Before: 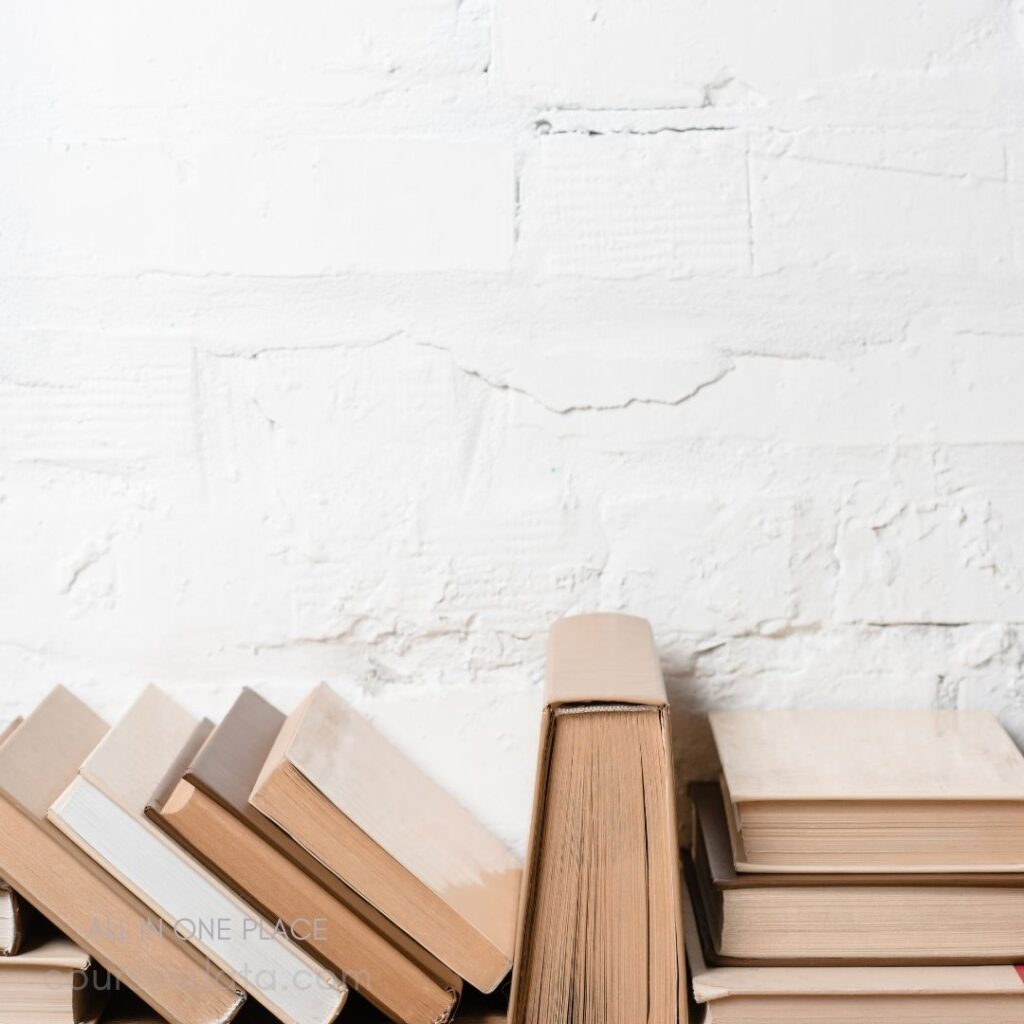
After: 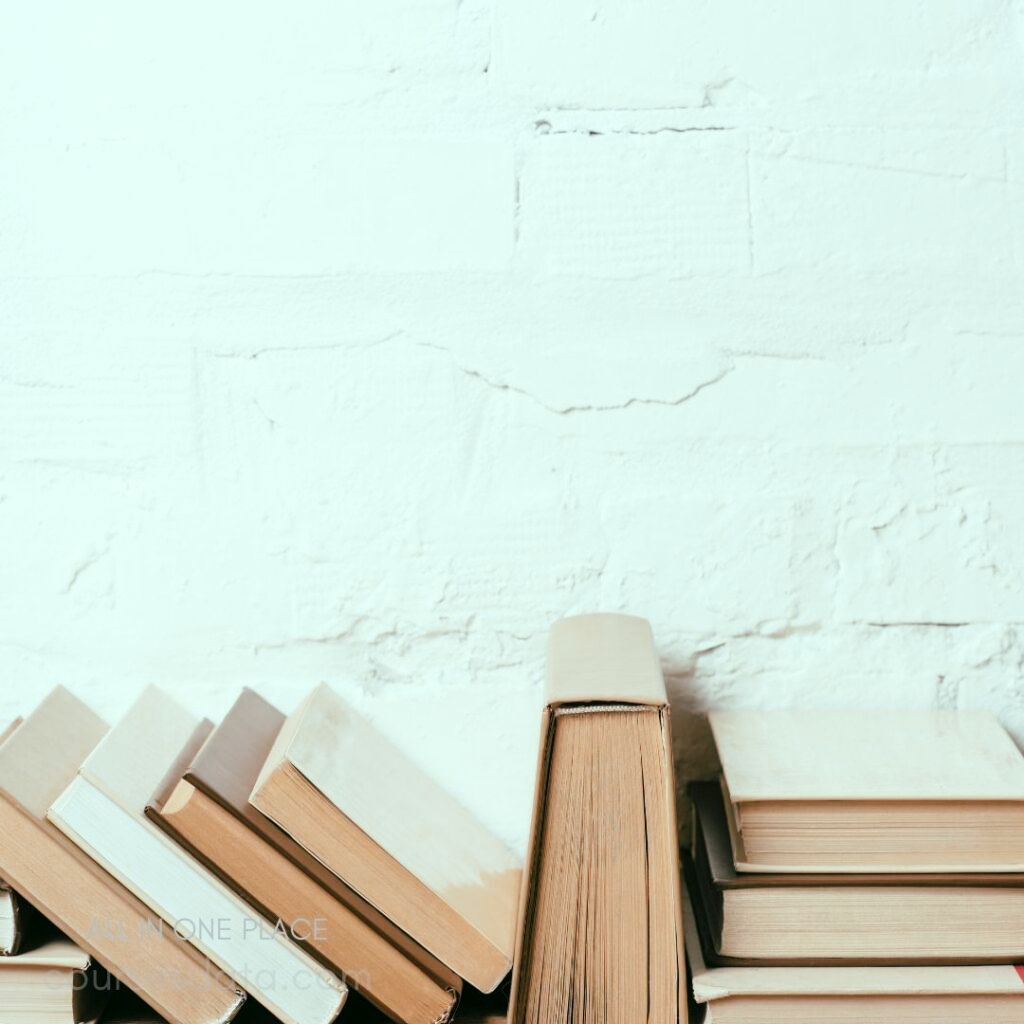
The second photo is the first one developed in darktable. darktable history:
tone curve: curves: ch0 [(0, 0) (0.003, 0.005) (0.011, 0.013) (0.025, 0.027) (0.044, 0.044) (0.069, 0.06) (0.1, 0.081) (0.136, 0.114) (0.177, 0.16) (0.224, 0.211) (0.277, 0.277) (0.335, 0.354) (0.399, 0.435) (0.468, 0.538) (0.543, 0.626) (0.623, 0.708) (0.709, 0.789) (0.801, 0.867) (0.898, 0.935) (1, 1)], preserve colors none
color look up table: target L [93.99, 89.76, 87.14, 89.42, 63.07, 65.21, 65.9, 52.37, 49.99, 41.54, 45.46, 34.59, 25.97, 10.94, 200.47, 95.21, 74.57, 81.28, 63.68, 55.73, 60.73, 59.74, 45.67, 44.67, 42.25, 35.49, 14.82, 89.21, 82.59, 81.43, 72.99, 78.55, 74.8, 57.63, 51.93, 65.58, 55.29, 50.66, 34.08, 38.61, 30.88, 11.97, 12.05, 1.57, 91.55, 88.26, 68.82, 51.76, 36.99], target a [-28.44, -34.67, -41.27, -50.47, -57.59, -57.64, -38.59, -7.956, -12.65, -33.34, -32.41, -7.784, -25.78, -14.8, 0, -10.8, 2.22, 8.79, 35.7, 11.9, 24.25, 8.963, 59.43, 54.52, 8.282, 41.69, 21.04, -0.346, -11.35, 16.15, 28.24, 3.341, 18.07, 18.44, 4.269, -12.63, 41.73, -18.22, -4.106, 13.67, 19.05, 3.217, 7.815, -1.013, -40.03, -23.42, -42.53, -30.5, -16.87], target b [89.41, 32.27, 62.82, 14.3, 55.66, 32.87, 10.59, 47.89, 27.5, 34.96, 15.66, 34.65, 21.27, 13.72, 0, 1.911, 56.37, 6.862, 17.61, 52.19, 33.77, 5.387, 10.66, 43.03, 19.97, 20.9, 21.47, -12.43, -19.76, -21.11, -8.401, -27.5, -30.78, -9.5, -25.4, -42.98, -33.92, -30.03, 0.504, -55.71, -16.29, -9.67, -28.77, -2.464, -6.539, -13.2, -20.04, -2.277, -11.86], num patches 49
